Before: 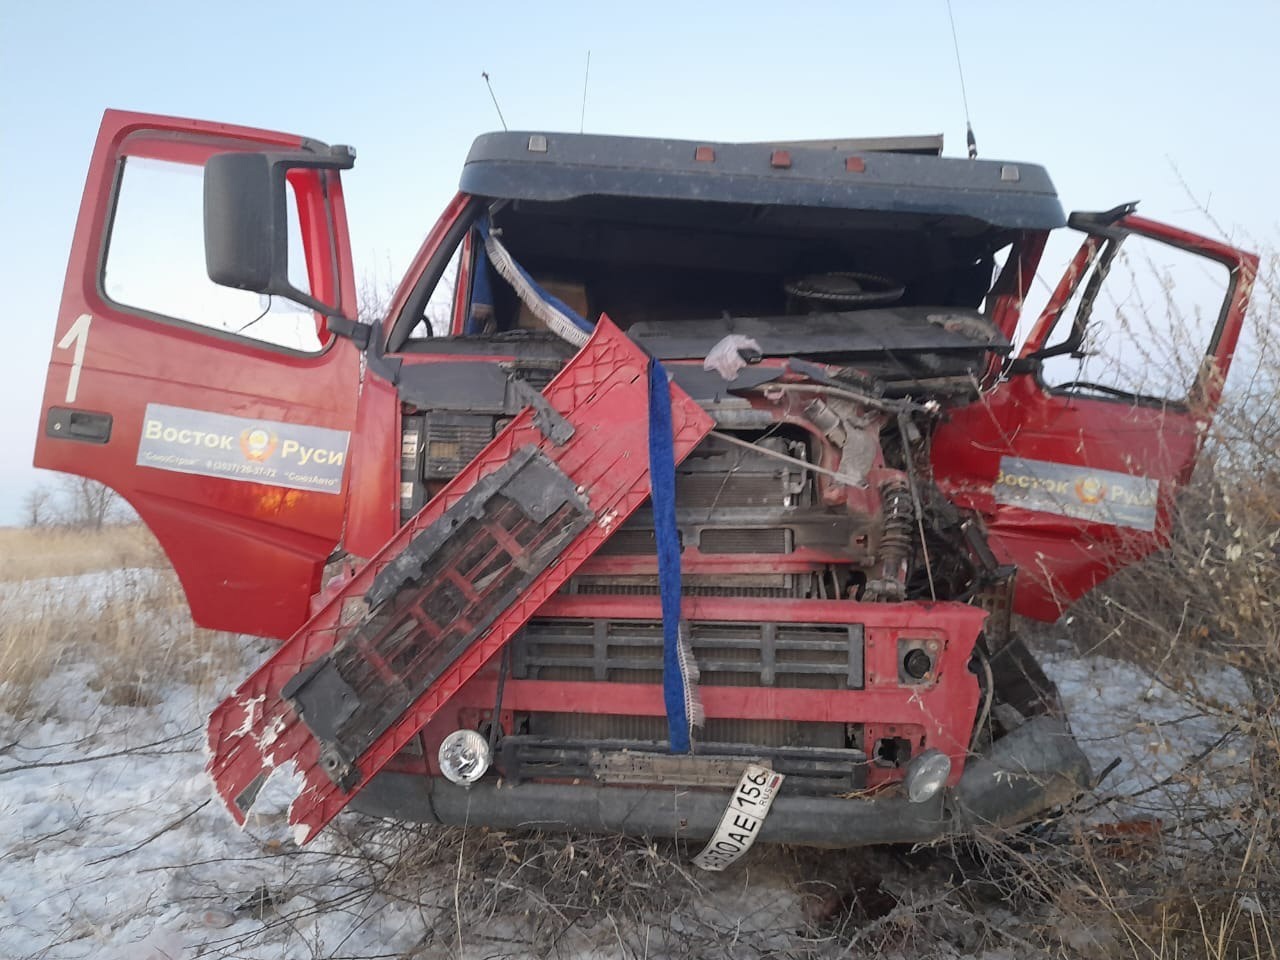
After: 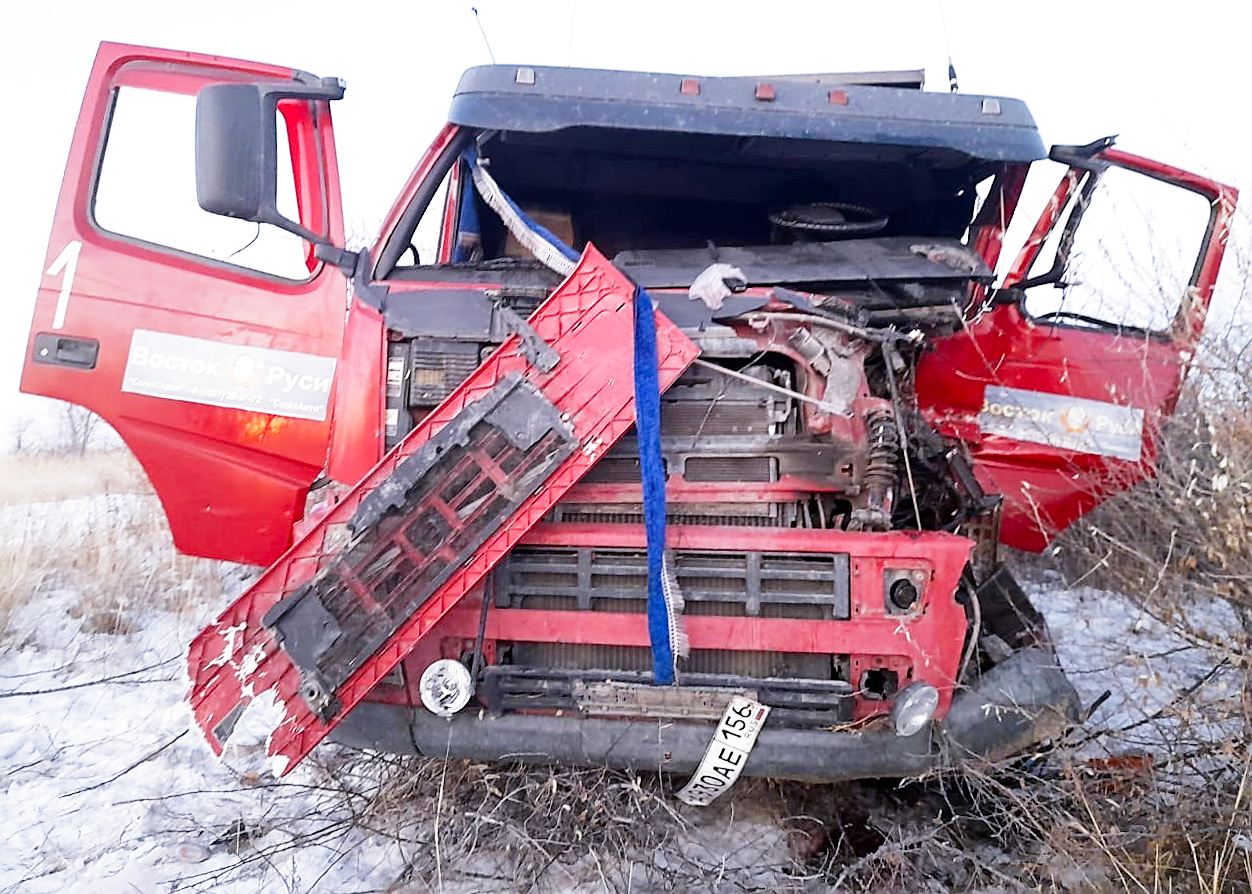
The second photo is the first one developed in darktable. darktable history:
white balance: red 1.004, blue 1.096
sharpen: on, module defaults
filmic rgb: middle gray luminance 10%, black relative exposure -8.61 EV, white relative exposure 3.3 EV, threshold 6 EV, target black luminance 0%, hardness 5.2, latitude 44.69%, contrast 1.302, highlights saturation mix 5%, shadows ↔ highlights balance 24.64%, add noise in highlights 0, preserve chrominance no, color science v3 (2019), use custom middle-gray values true, iterations of high-quality reconstruction 0, contrast in highlights soft, enable highlight reconstruction true
crop and rotate: top 6.25%
rotate and perspective: rotation 0.226°, lens shift (vertical) -0.042, crop left 0.023, crop right 0.982, crop top 0.006, crop bottom 0.994
